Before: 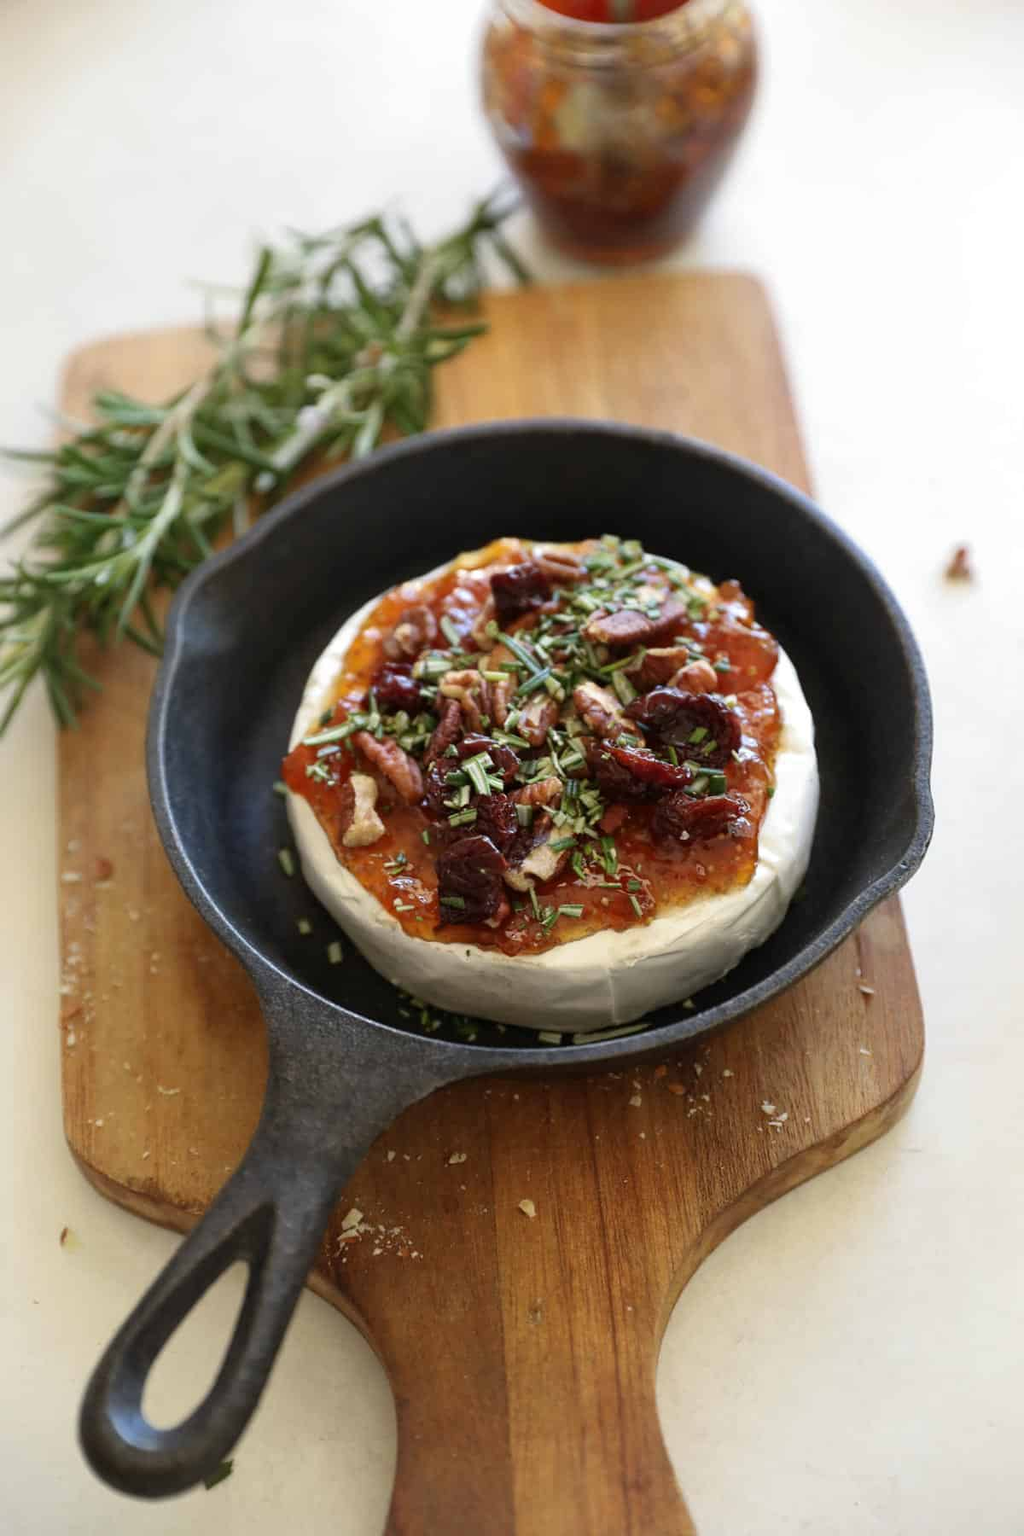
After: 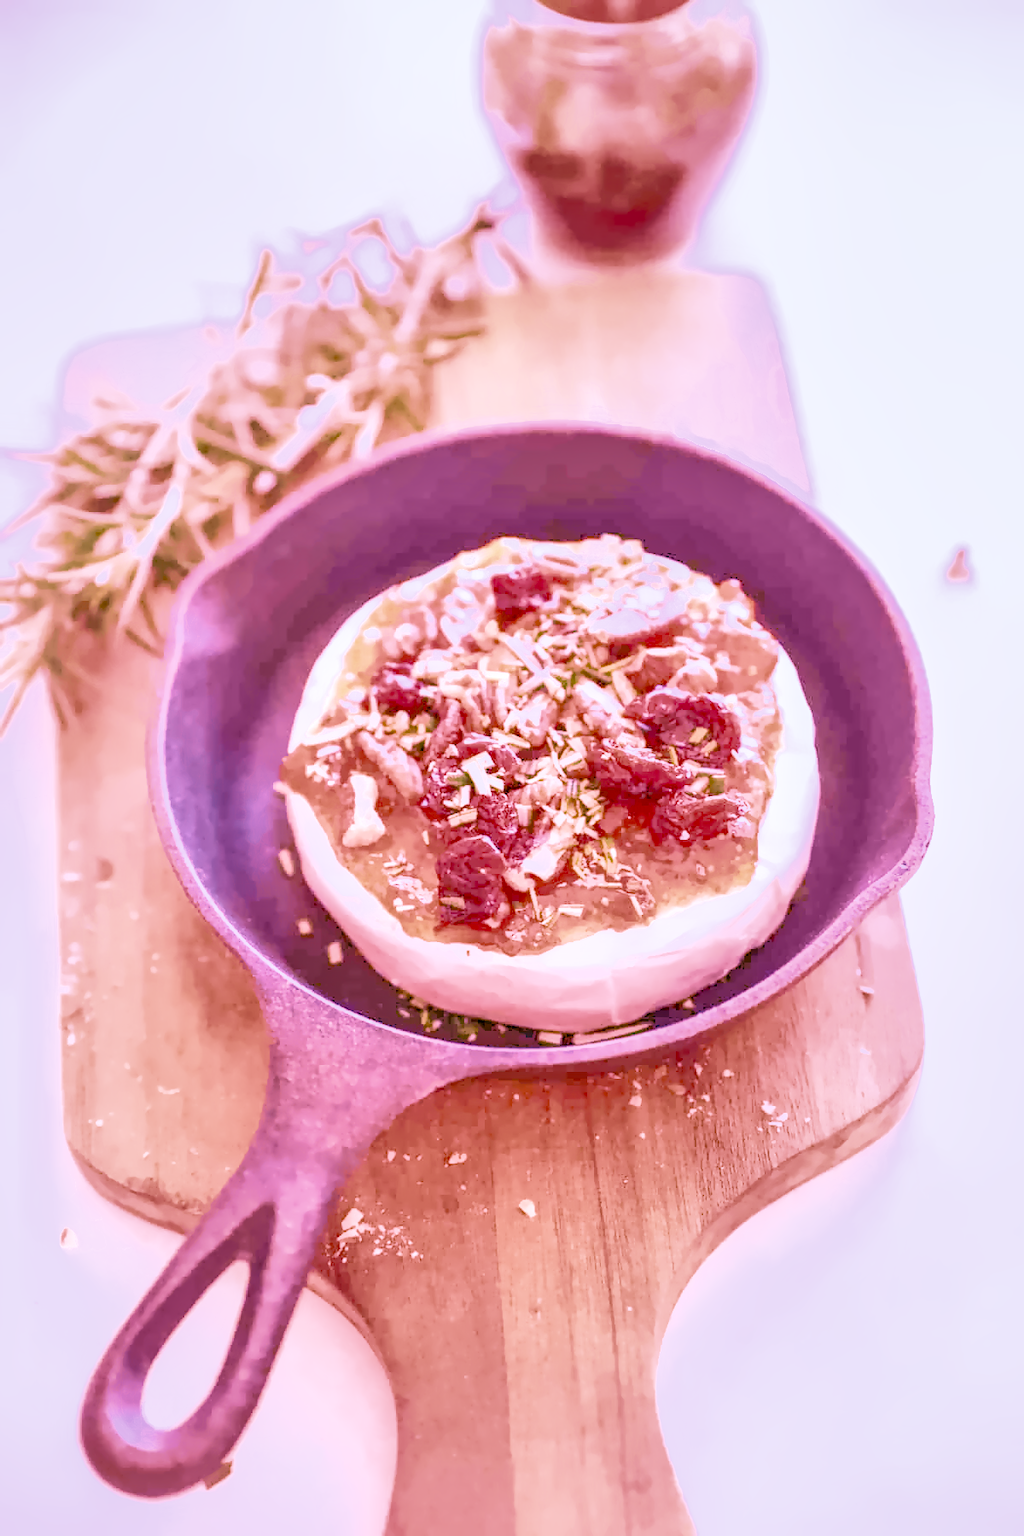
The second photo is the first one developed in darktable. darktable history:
local contrast: highlights 60%, shadows 60%, detail 160%
color calibration: illuminant as shot in camera, x 0.358, y 0.373, temperature 4628.91 K
color balance rgb: perceptual saturation grading › global saturation 35%, perceptual saturation grading › highlights -30%, perceptual saturation grading › shadows 35%, perceptual brilliance grading › global brilliance 3%, perceptual brilliance grading › highlights -3%, perceptual brilliance grading › shadows 3%
denoise (profiled): preserve shadows 1.52, scattering 0.002, a [-1, 0, 0], compensate highlight preservation false
haze removal: compatibility mode true, adaptive false
highlight reconstruction: on, module defaults
hot pixels: on, module defaults
lens correction: scale 1, crop 1, focal 16, aperture 5.6, distance 1000, camera "Canon EOS RP", lens "Canon RF 16mm F2.8 STM"
shadows and highlights: shadows 40, highlights -60
white balance: red 2.229, blue 1.46
velvia: strength 45%
filmic rgb: black relative exposure -7.65 EV, white relative exposure 4.56 EV, hardness 3.61
tone equalizer "contrast tone curve: medium": -8 EV -0.75 EV, -7 EV -0.7 EV, -6 EV -0.6 EV, -5 EV -0.4 EV, -3 EV 0.4 EV, -2 EV 0.6 EV, -1 EV 0.7 EV, +0 EV 0.75 EV, edges refinement/feathering 500, mask exposure compensation -1.57 EV, preserve details no
exposure "Canon RP Default?": black level correction 0, exposure 1.1 EV, compensate exposure bias true, compensate highlight preservation false
